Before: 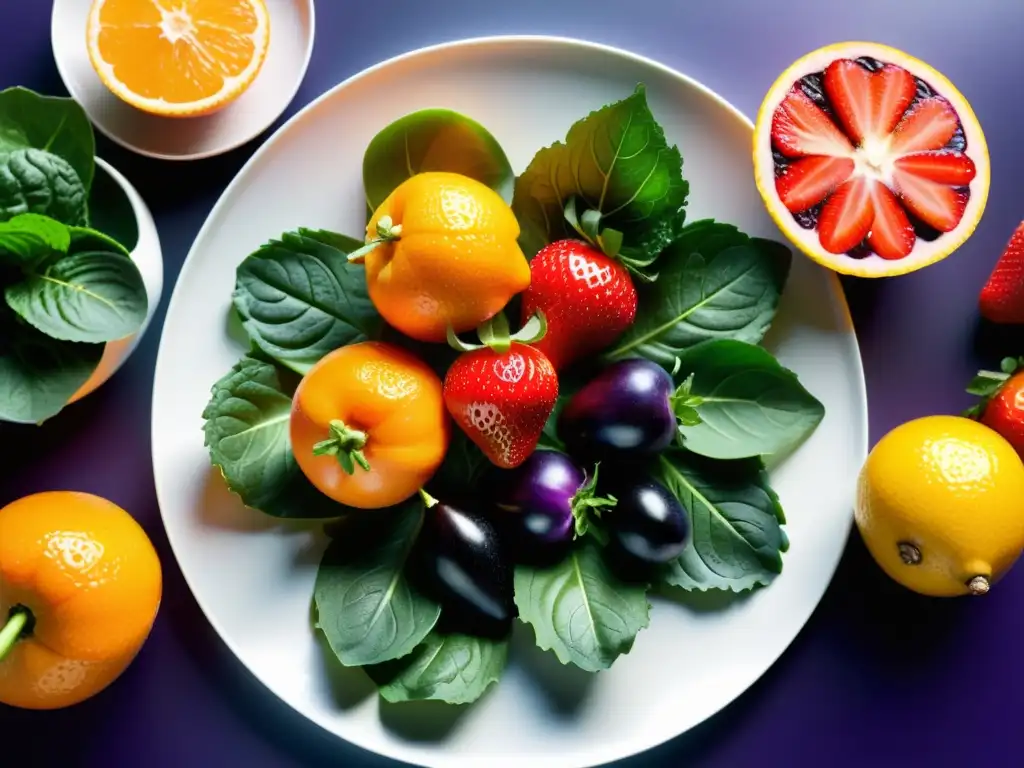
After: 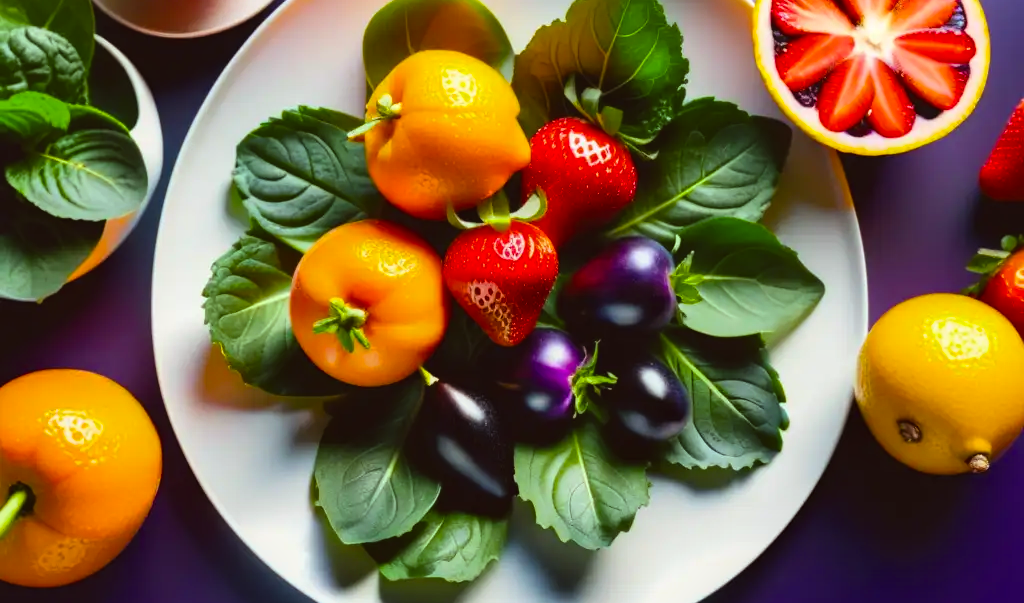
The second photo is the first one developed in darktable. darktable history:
local contrast: highlights 61%, shadows 107%, detail 107%, midtone range 0.525
color balance rgb: power › chroma 1.572%, power › hue 27.69°, global offset › luminance 0.747%, linear chroma grading › global chroma 12.951%, perceptual saturation grading › global saturation 25.506%
crop and rotate: top 15.953%, bottom 5.496%
